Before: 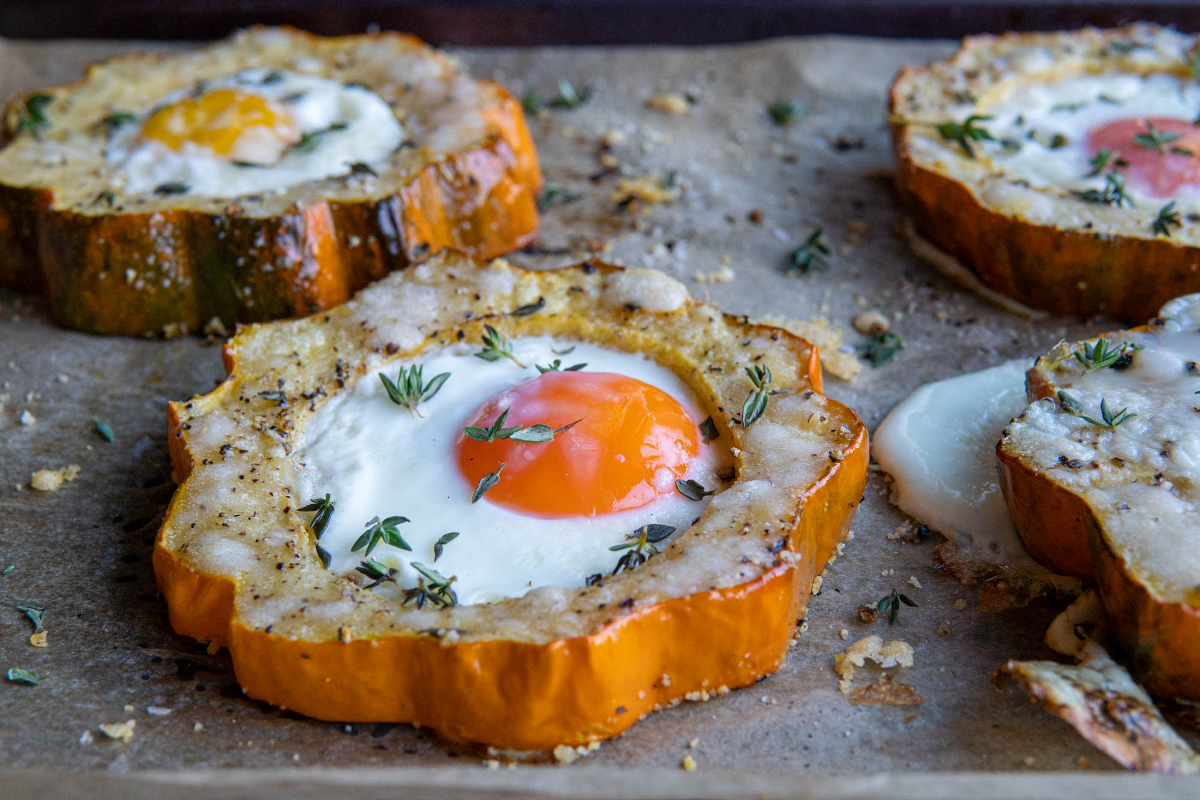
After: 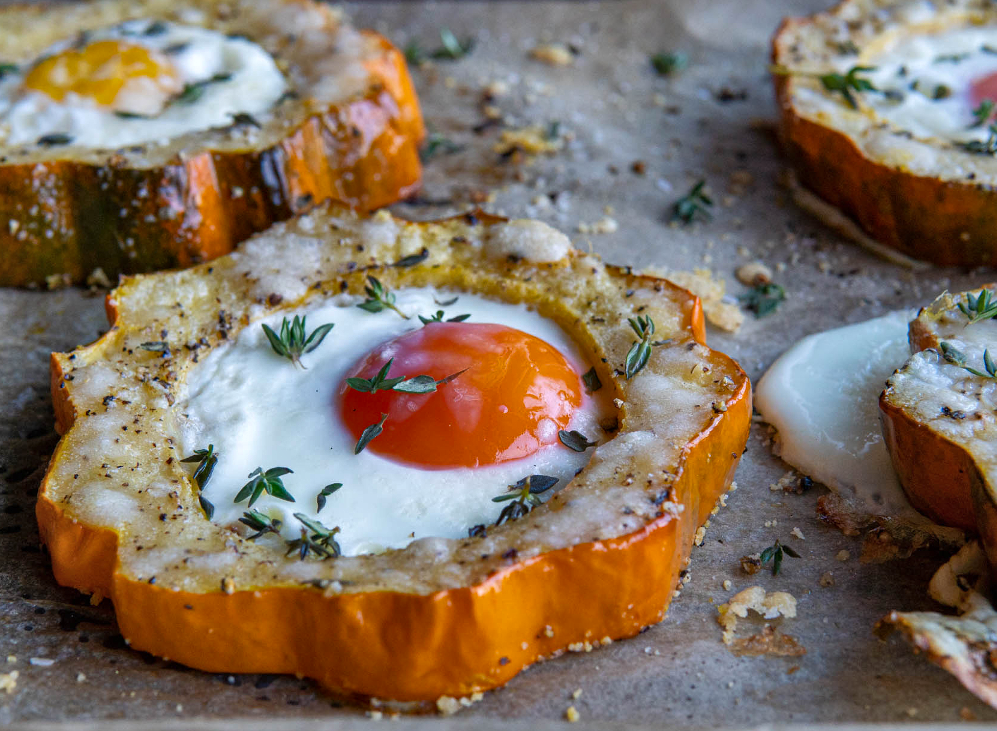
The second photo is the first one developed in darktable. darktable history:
shadows and highlights: radius 122.97, shadows 99.63, white point adjustment -2.87, highlights -98.79, soften with gaussian
exposure: exposure 0.196 EV, compensate exposure bias true, compensate highlight preservation false
crop: left 9.788%, top 6.246%, right 7.102%, bottom 2.342%
